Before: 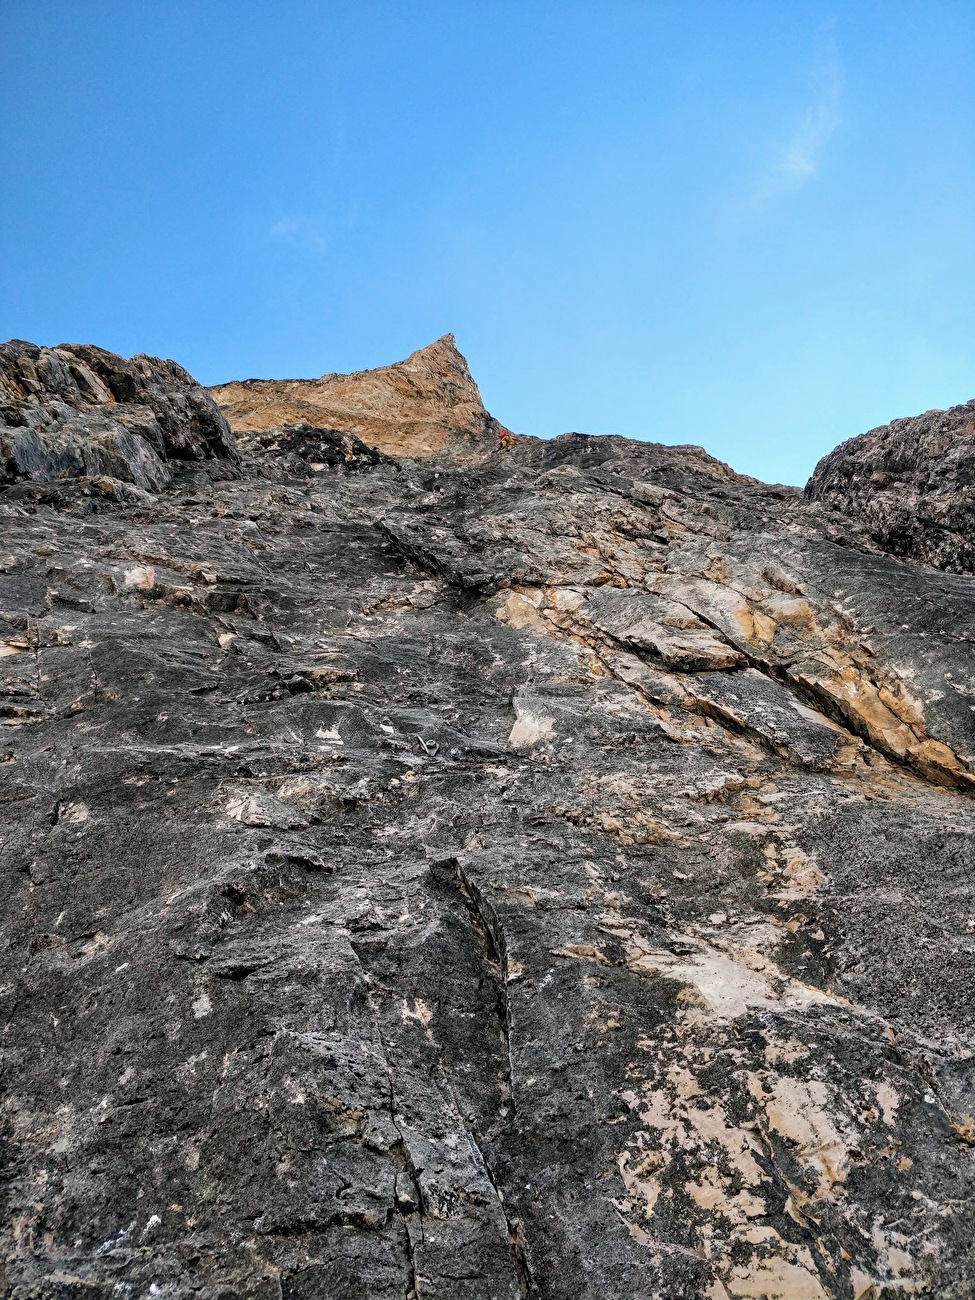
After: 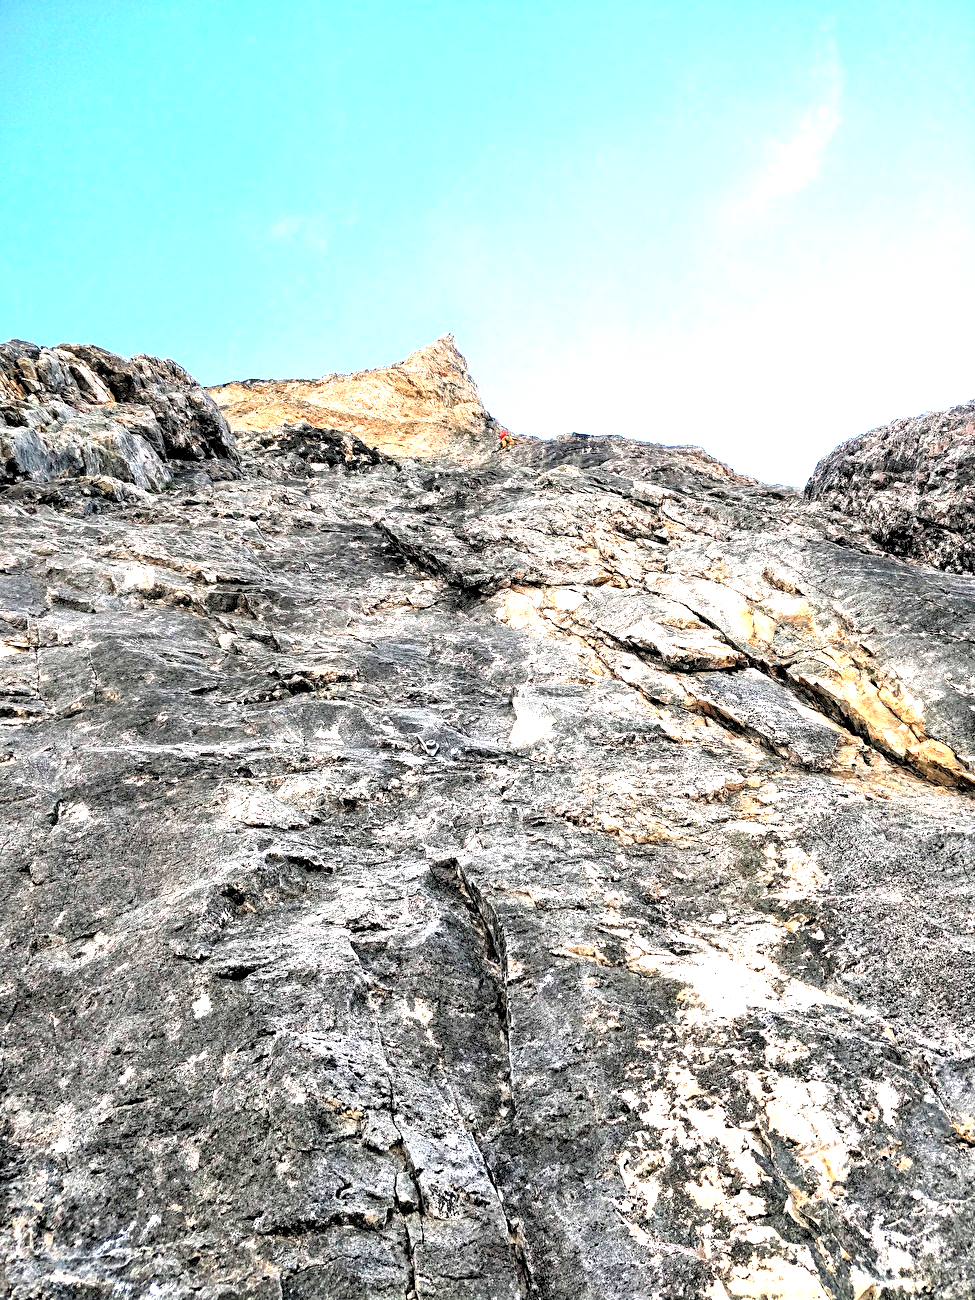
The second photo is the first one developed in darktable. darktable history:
exposure: exposure 1.5 EV, compensate highlight preservation false
rgb levels: levels [[0.01, 0.419, 0.839], [0, 0.5, 1], [0, 0.5, 1]]
